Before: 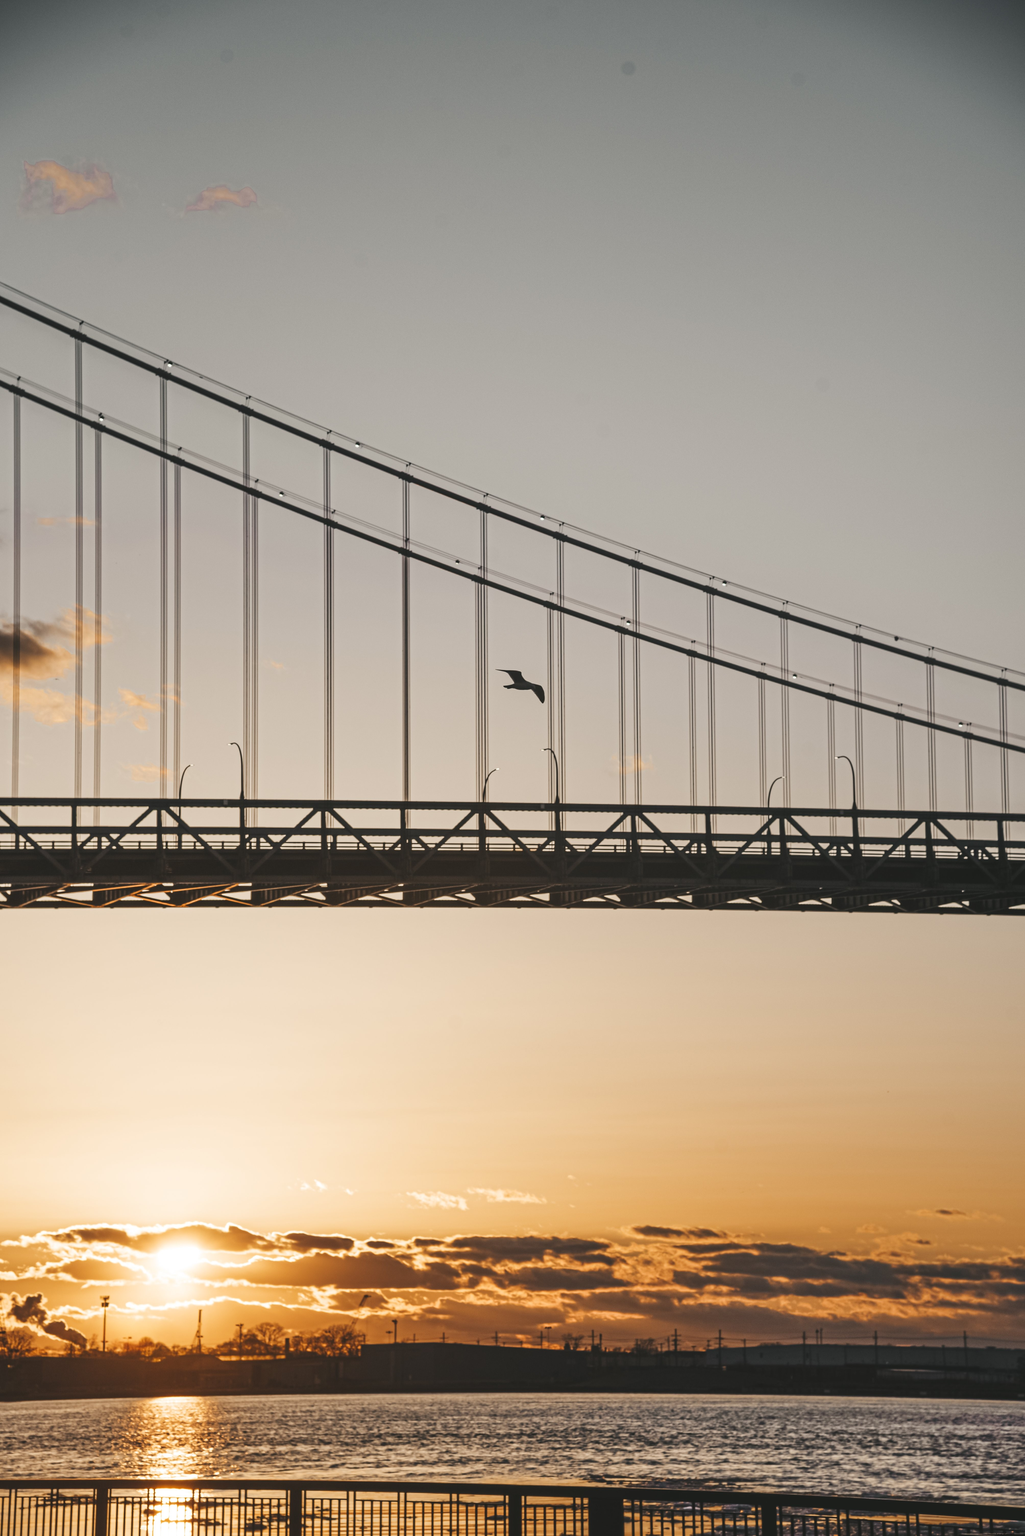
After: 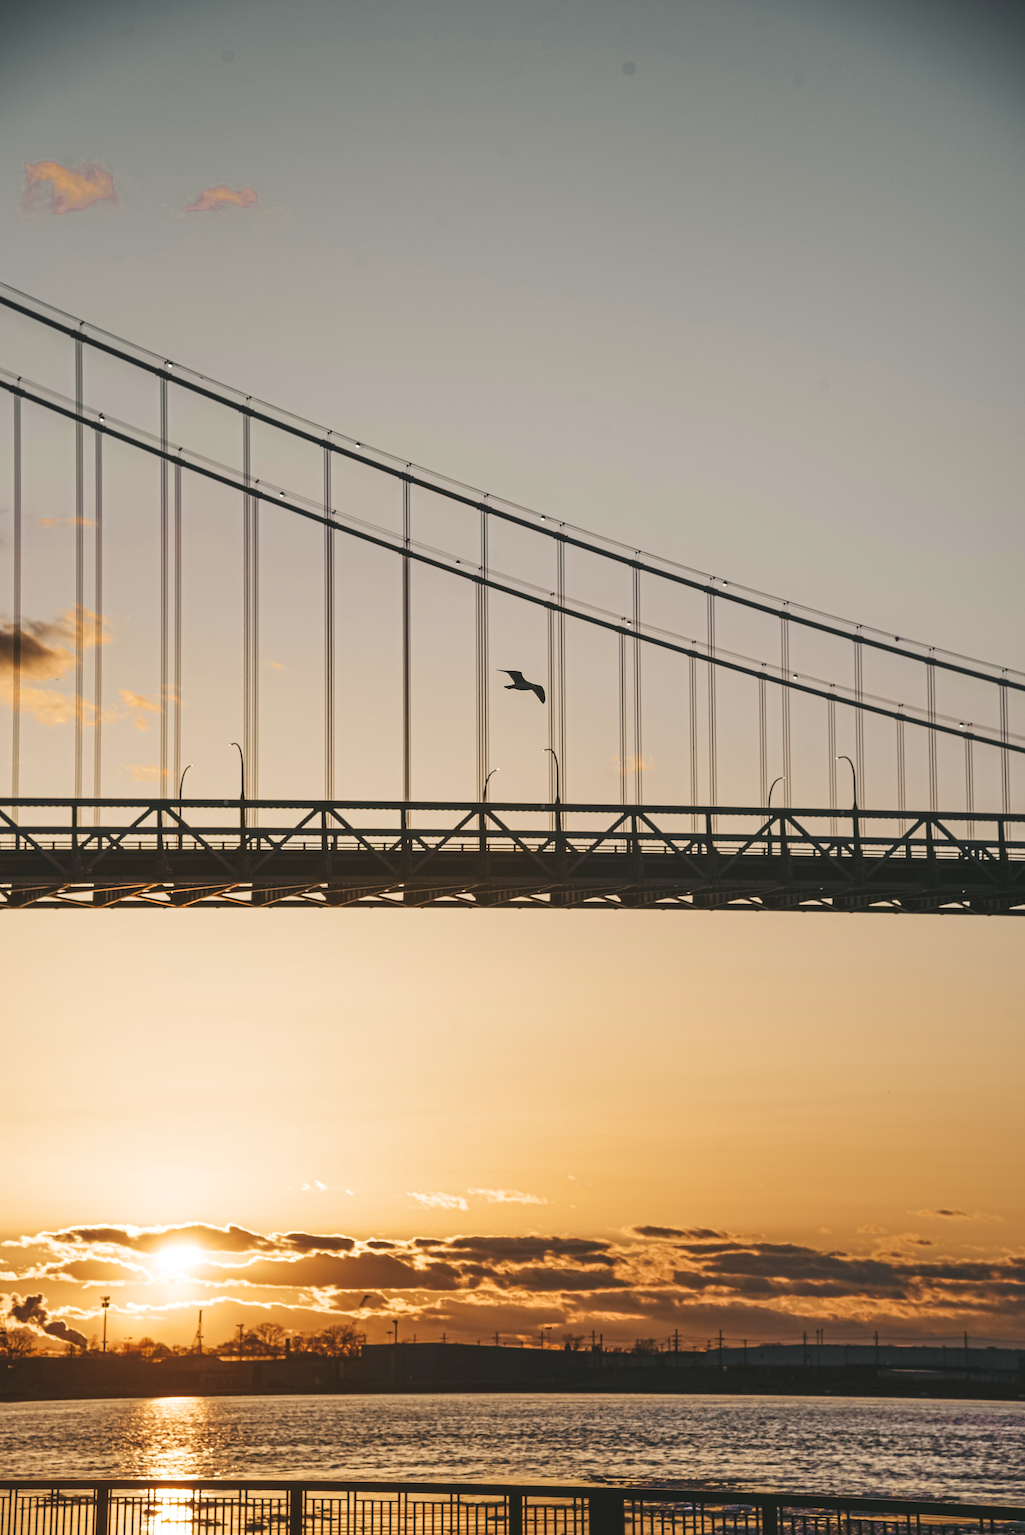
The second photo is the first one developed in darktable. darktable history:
velvia: strength 44.57%
